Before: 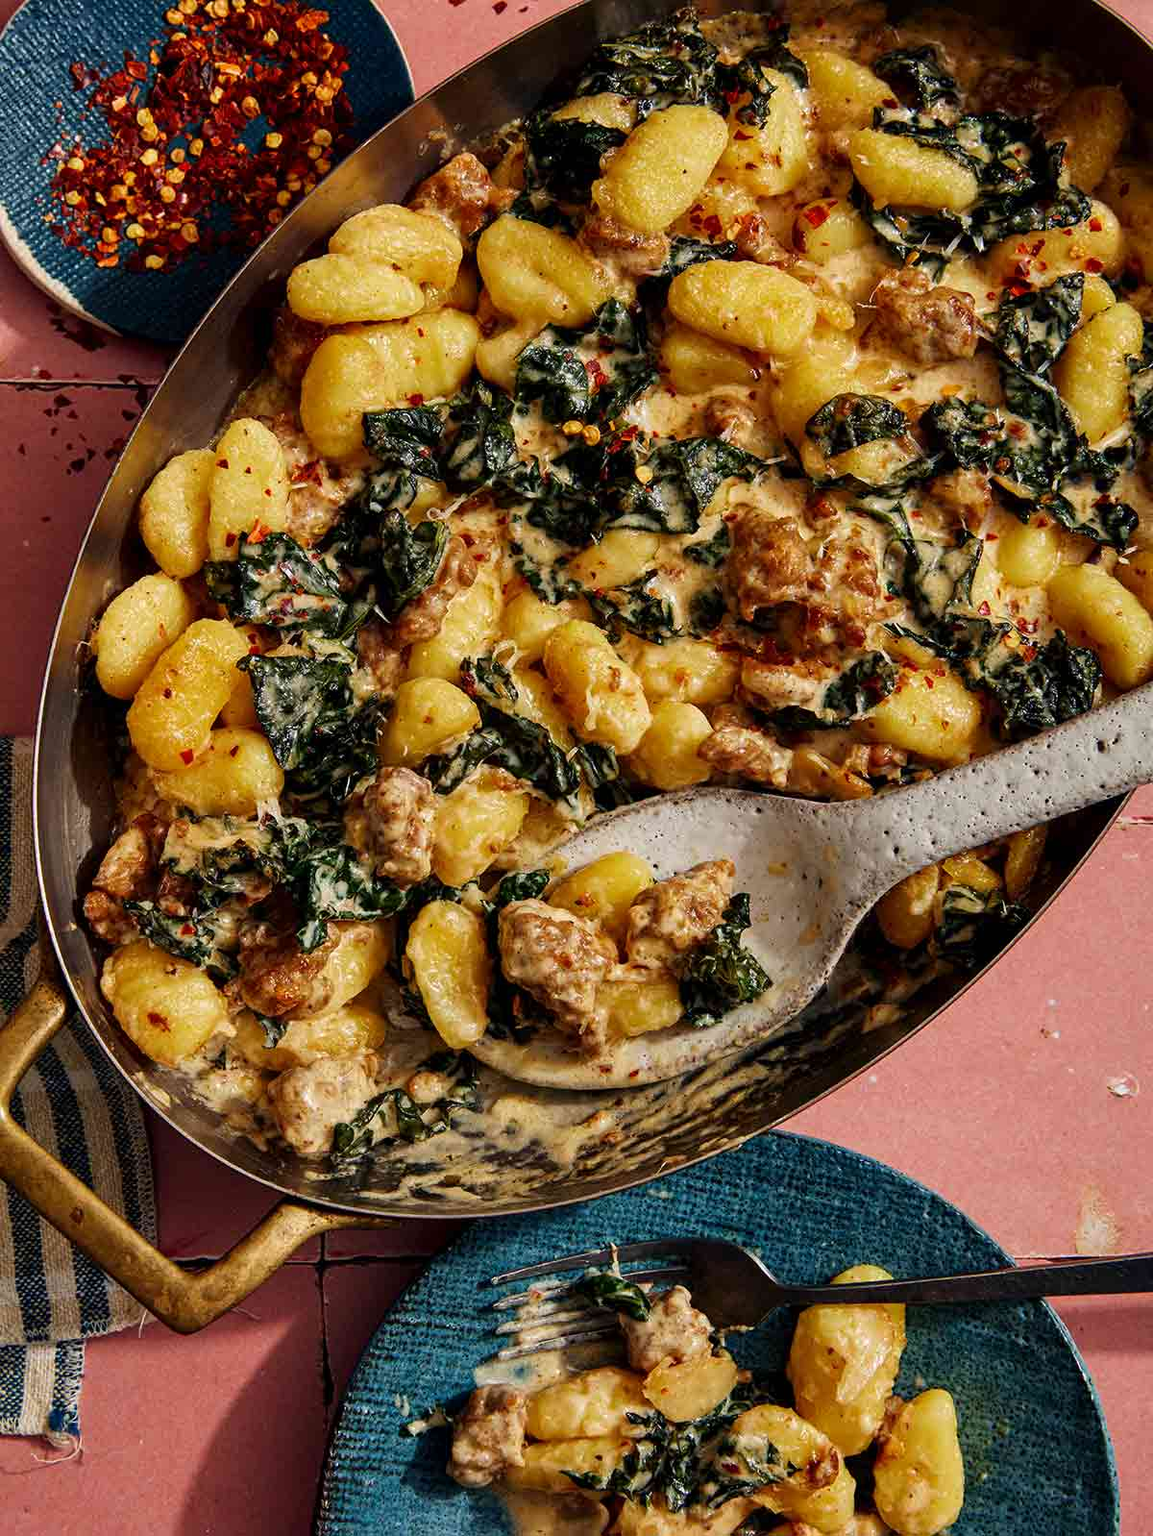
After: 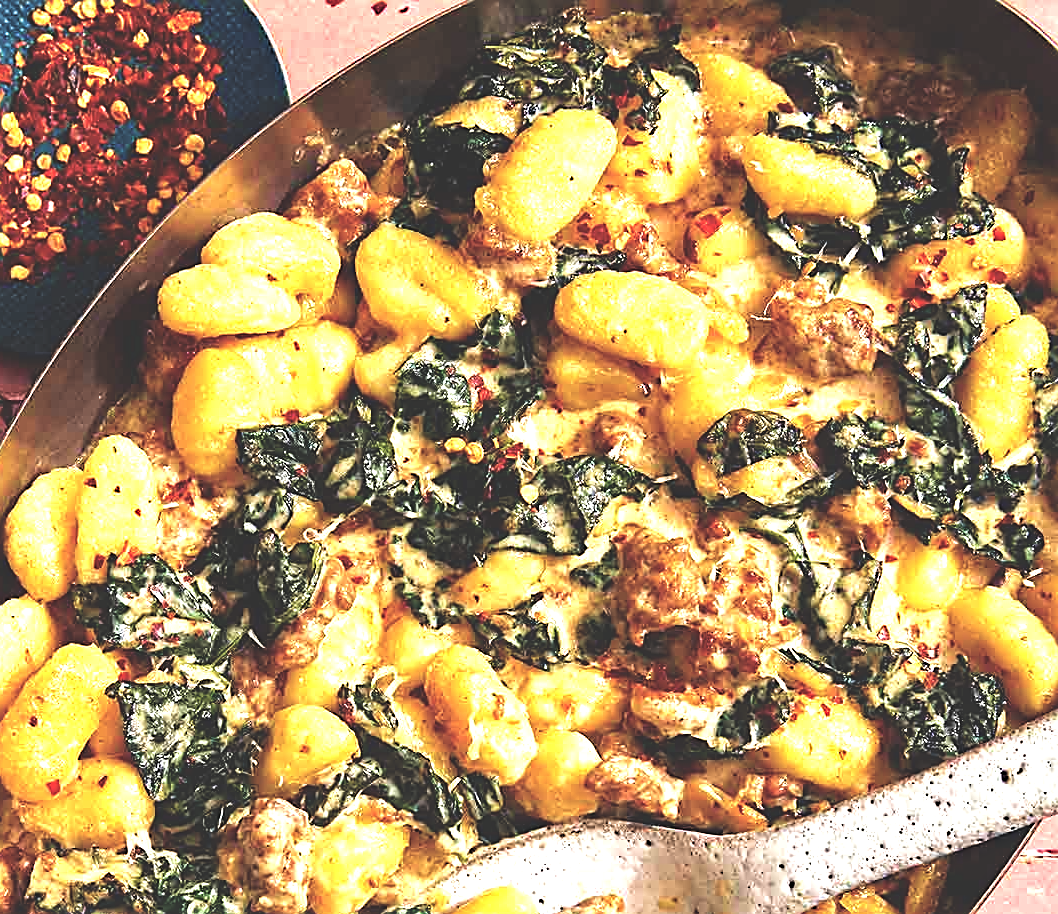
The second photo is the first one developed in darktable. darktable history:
exposure: black level correction -0.023, exposure 1.397 EV, compensate highlight preservation false
sharpen: on, module defaults
crop and rotate: left 11.812%, bottom 42.776%
levels: levels [0, 0.498, 0.996]
rgb levels: levels [[0.034, 0.472, 0.904], [0, 0.5, 1], [0, 0.5, 1]]
haze removal: adaptive false
velvia: on, module defaults
rgb curve: curves: ch0 [(0, 0) (0.093, 0.159) (0.241, 0.265) (0.414, 0.42) (1, 1)], compensate middle gray true, preserve colors basic power
